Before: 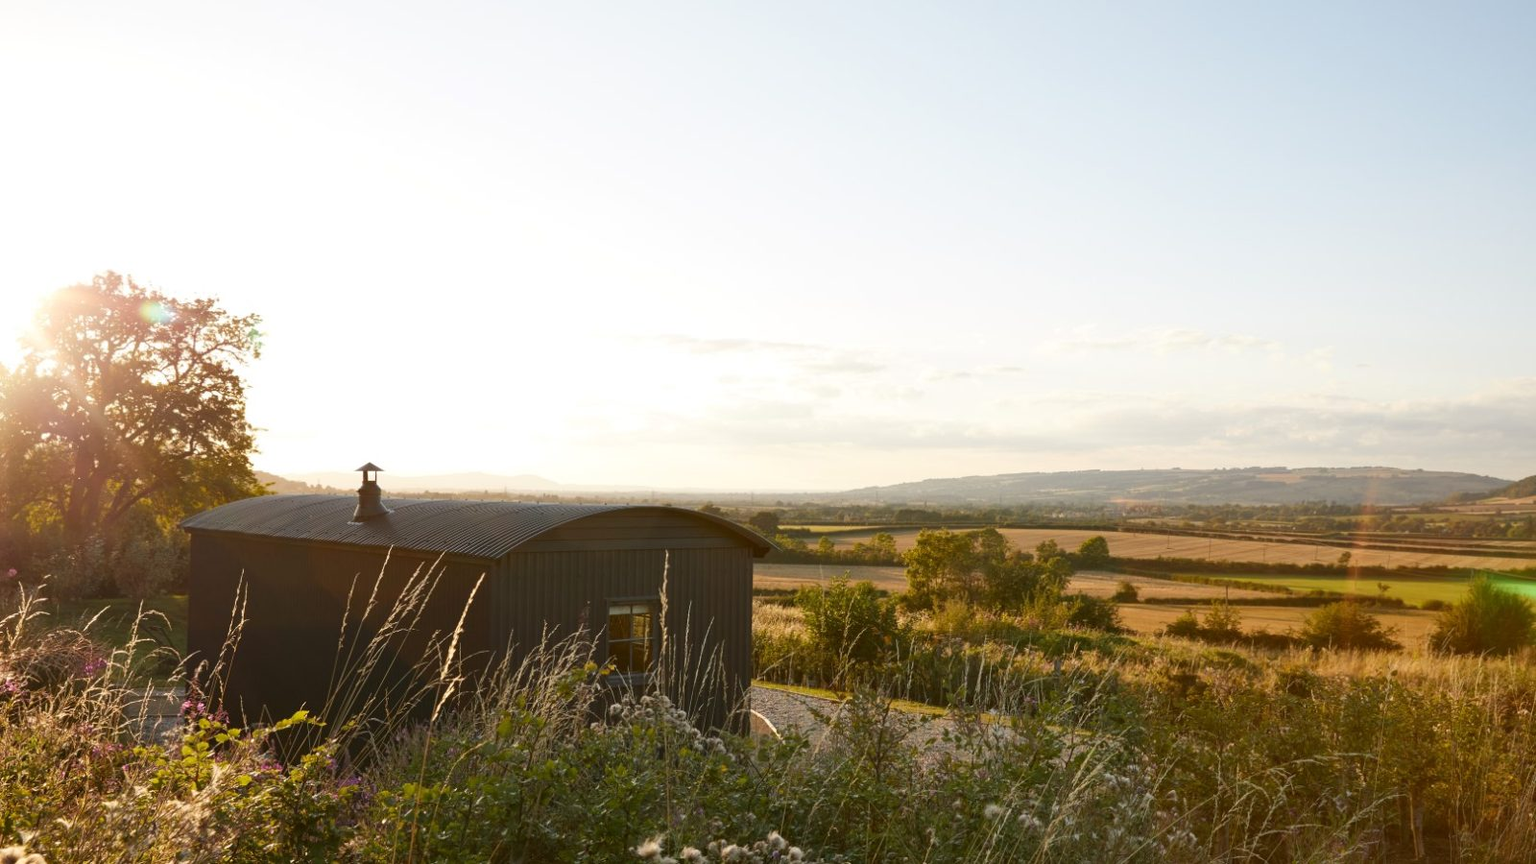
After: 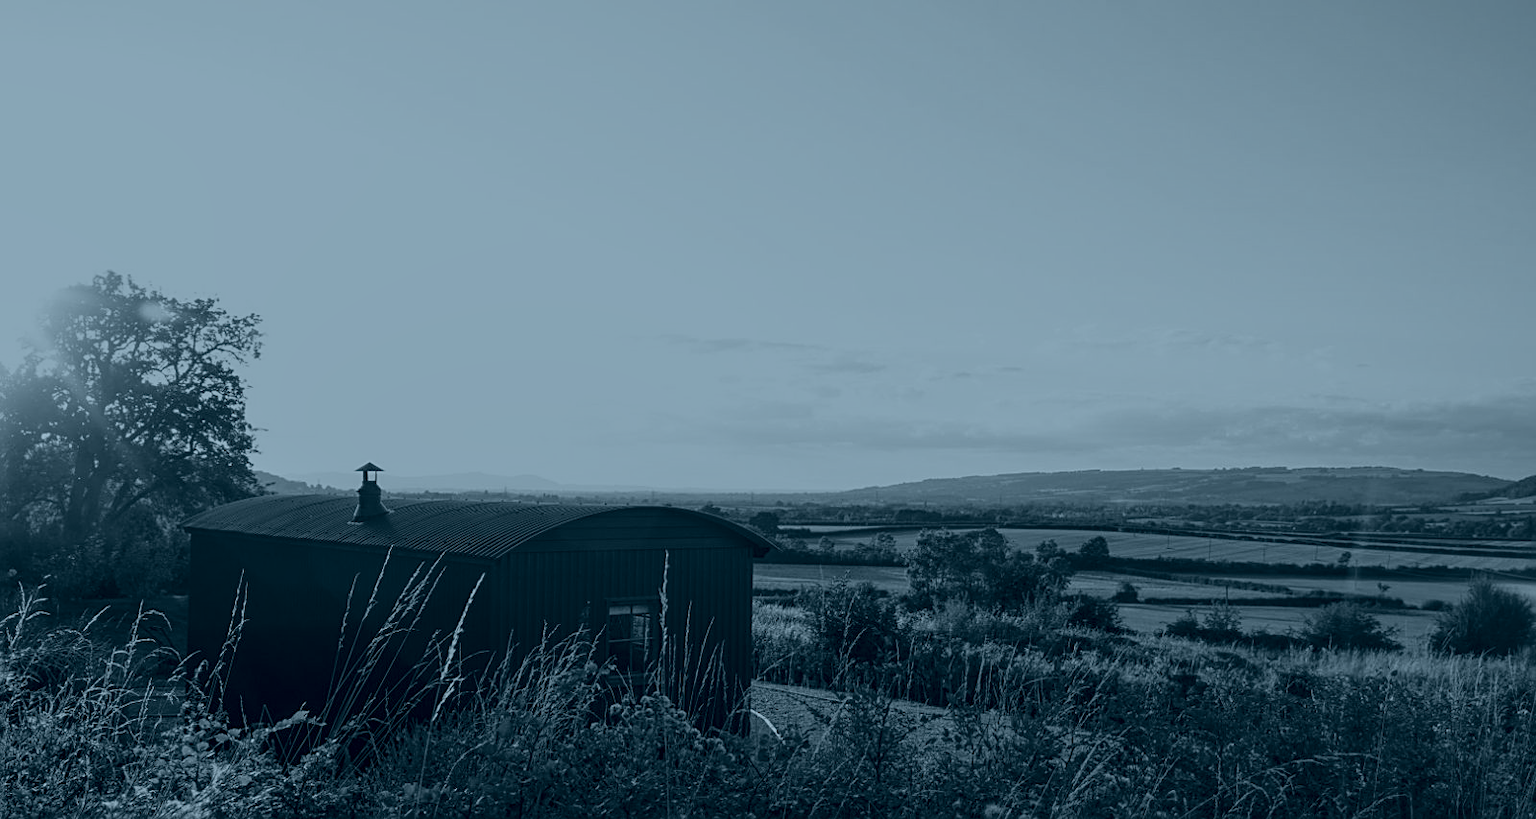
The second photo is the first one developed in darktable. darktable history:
exposure: exposure 0.197 EV, compensate highlight preservation false
crop and rotate: top 0%, bottom 5.097%
sharpen: on, module defaults
local contrast: detail 130%
tone equalizer: -8 EV -0.417 EV, -7 EV -0.389 EV, -6 EV -0.333 EV, -5 EV -0.222 EV, -3 EV 0.222 EV, -2 EV 0.333 EV, -1 EV 0.389 EV, +0 EV 0.417 EV, edges refinement/feathering 500, mask exposure compensation -1.57 EV, preserve details no
colorize: hue 194.4°, saturation 29%, source mix 61.75%, lightness 3.98%, version 1
